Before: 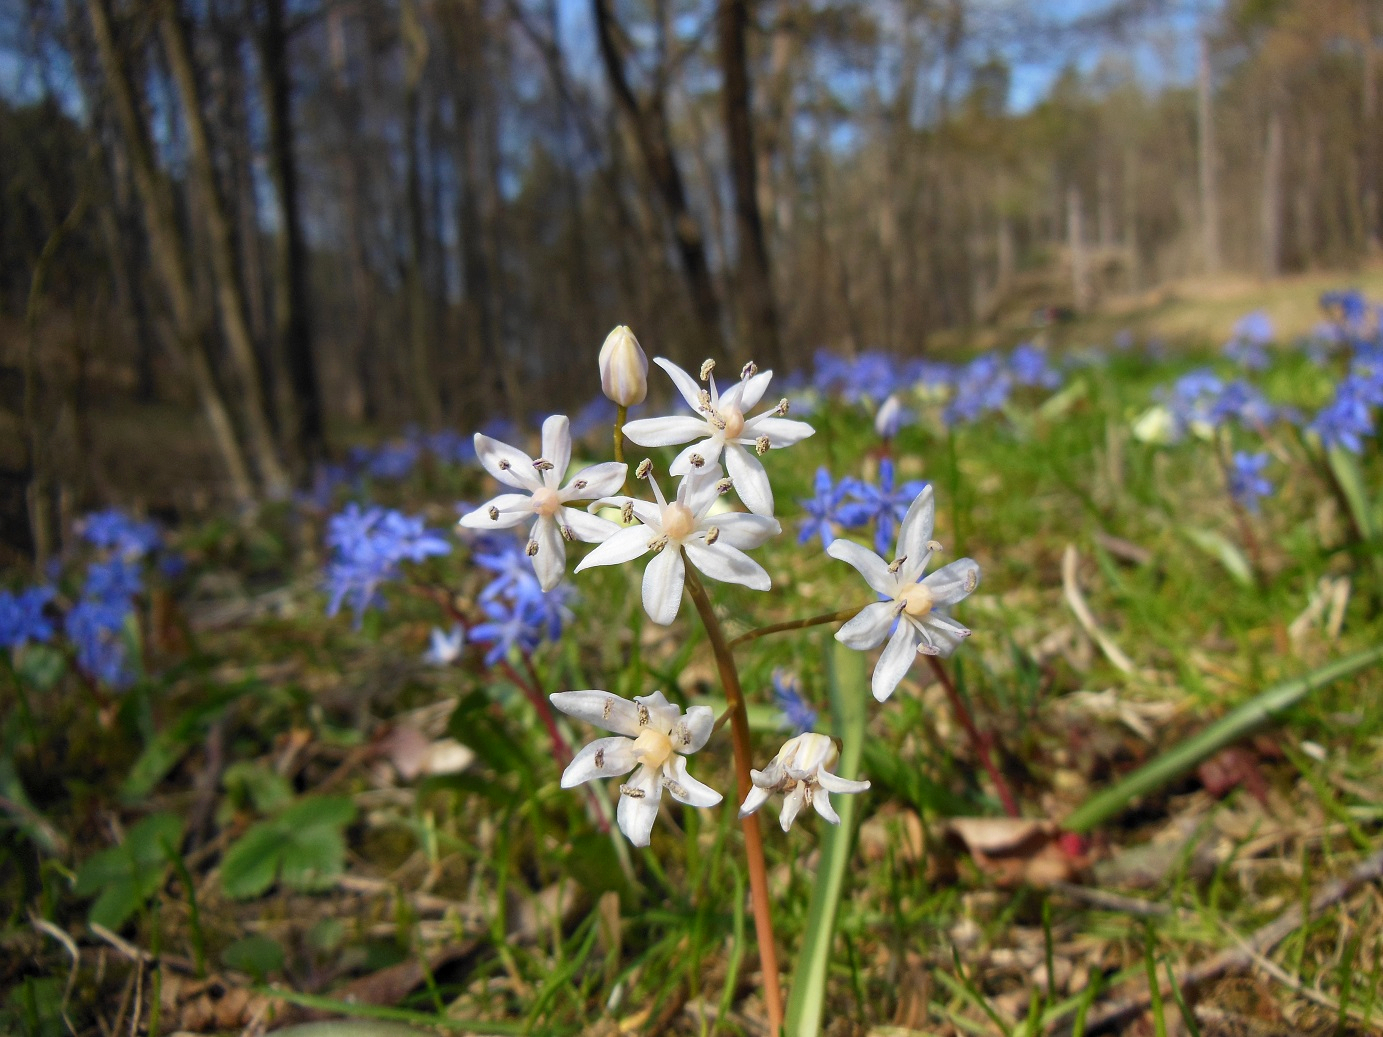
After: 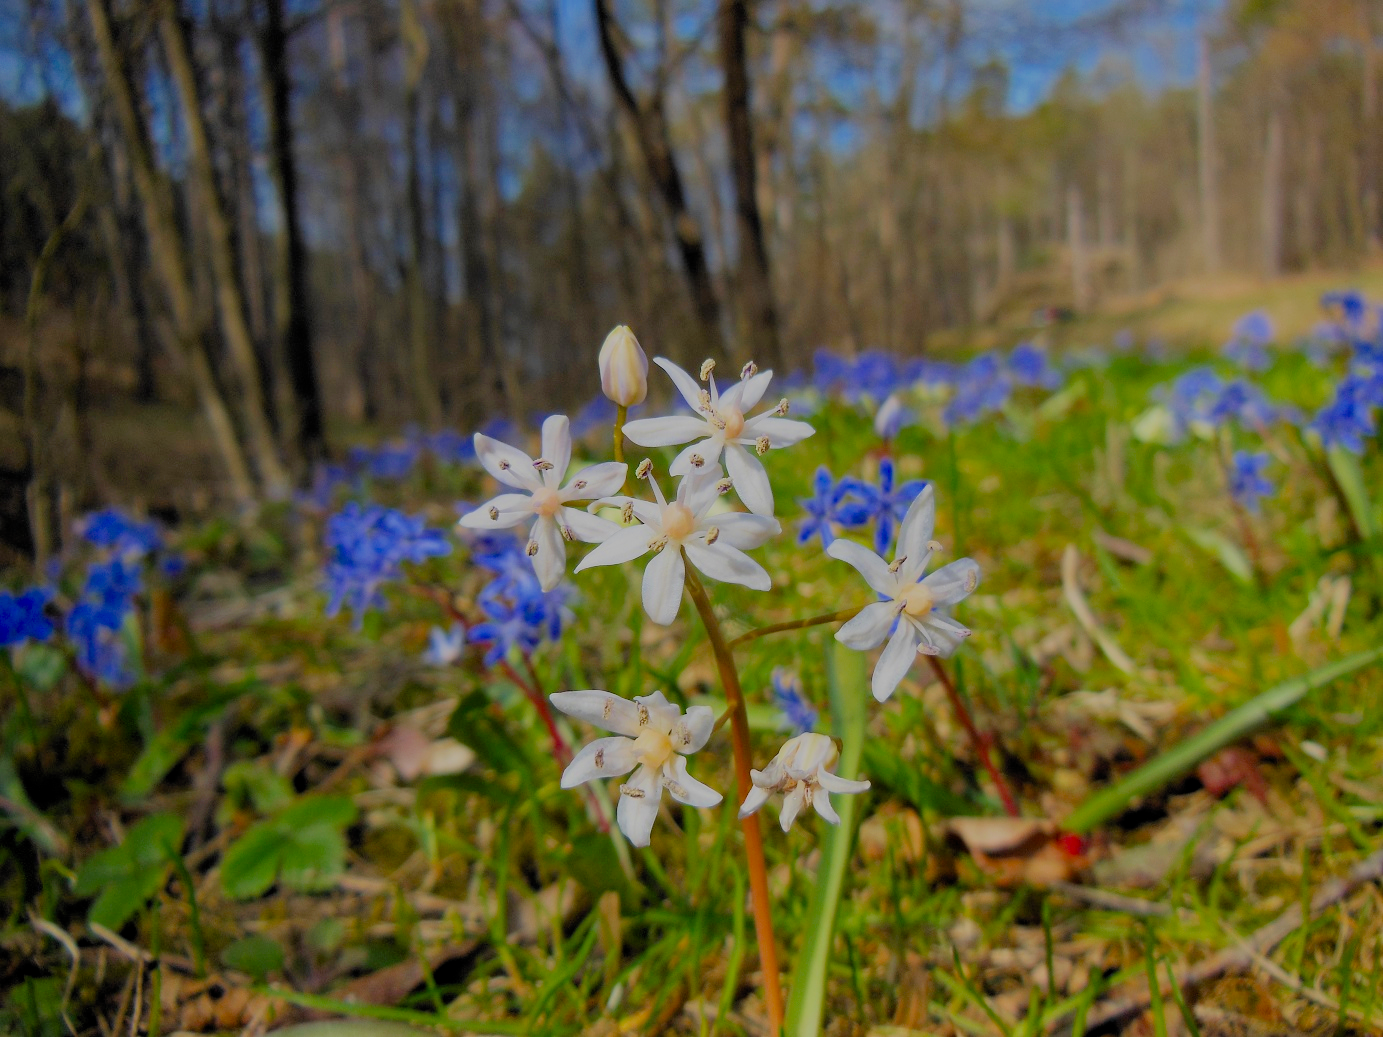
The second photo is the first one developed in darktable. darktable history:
filmic rgb: black relative exposure -7.07 EV, white relative exposure 6.02 EV, target black luminance 0%, hardness 2.77, latitude 61.52%, contrast 0.687, highlights saturation mix 10.14%, shadows ↔ highlights balance -0.096%, color science v4 (2020)
